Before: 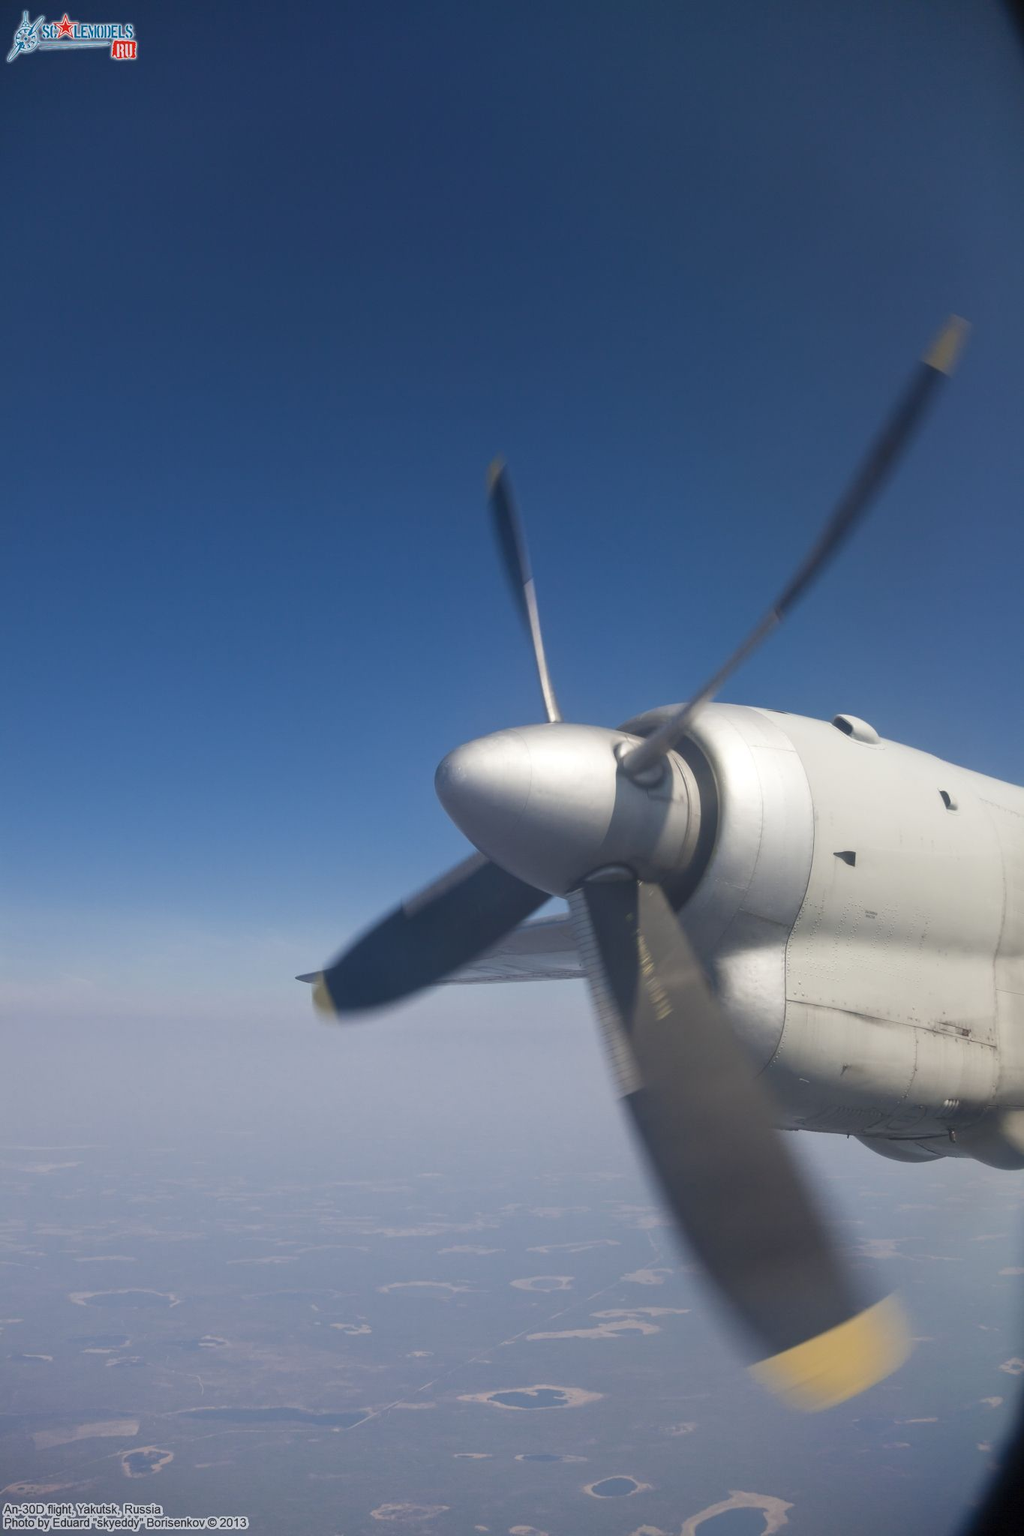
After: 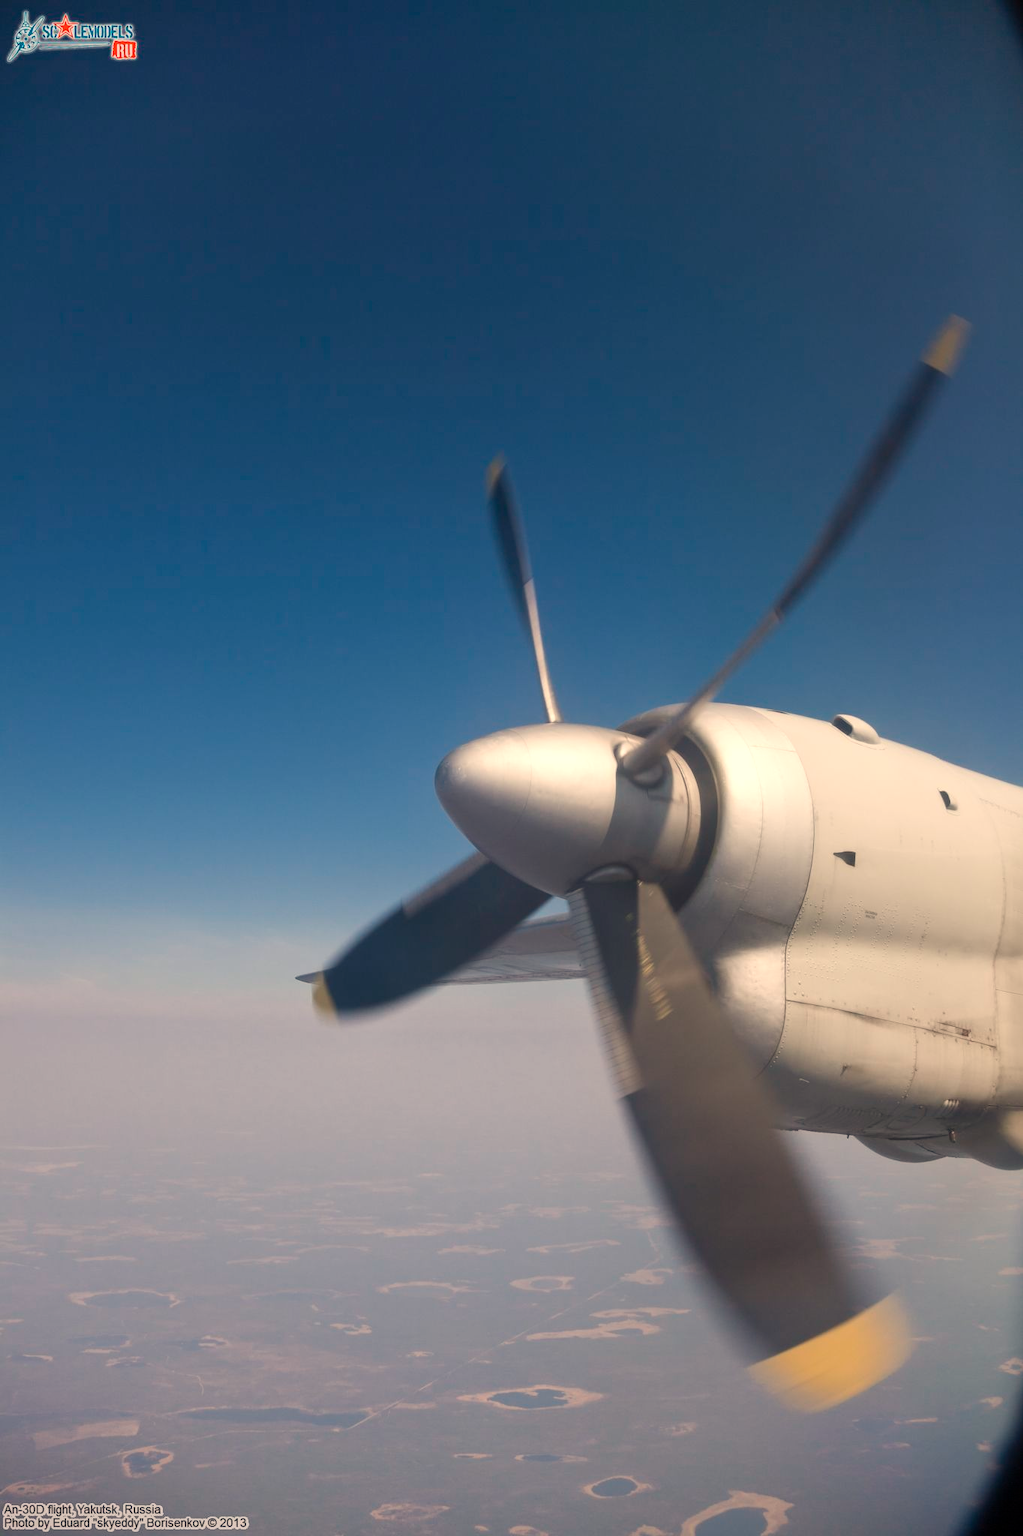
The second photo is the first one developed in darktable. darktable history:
white balance: red 1.127, blue 0.943
color correction: highlights a* -4.73, highlights b* 5.06, saturation 0.97
